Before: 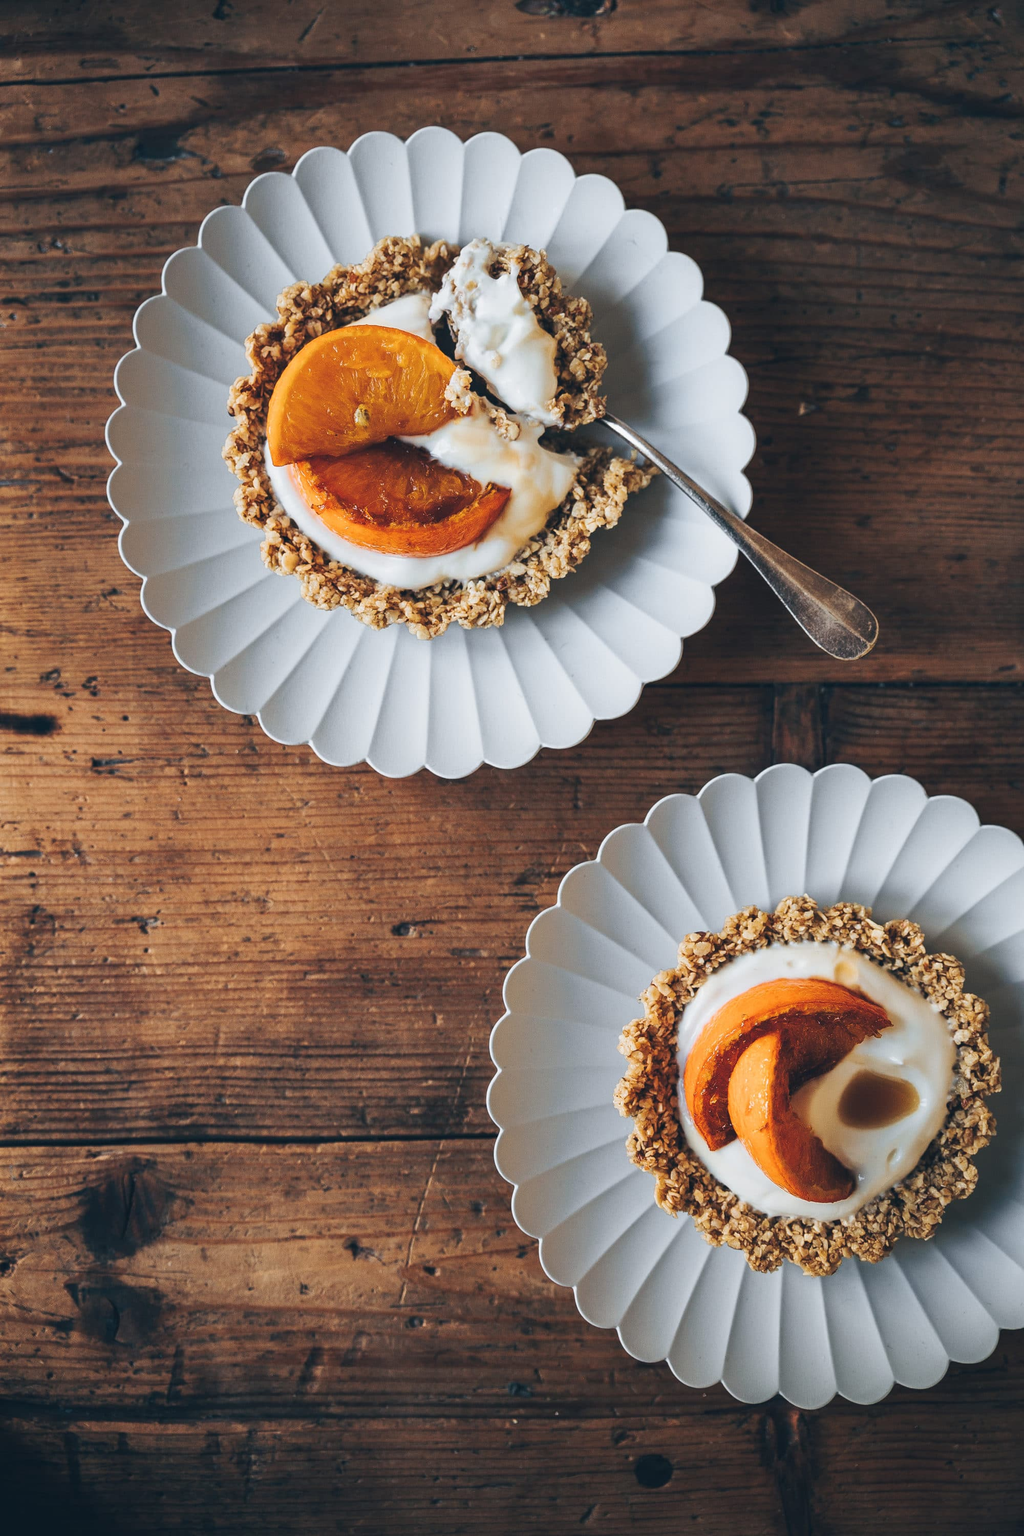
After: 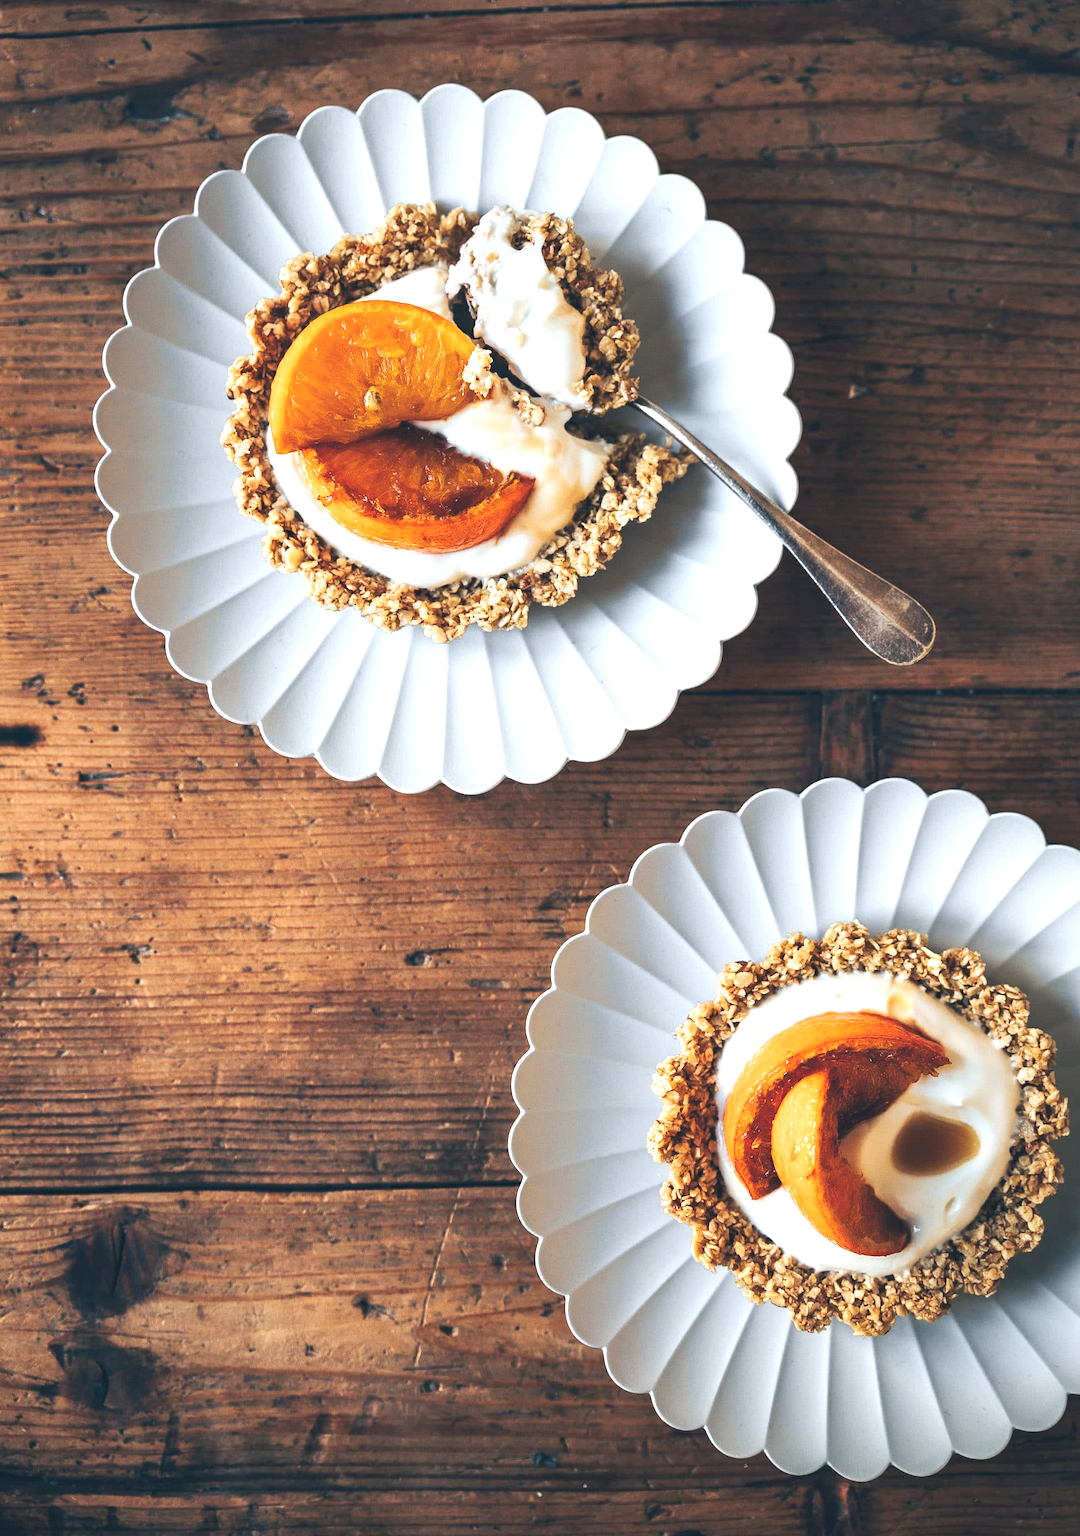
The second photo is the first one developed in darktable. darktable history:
exposure: black level correction 0, exposure 0.7 EV, compensate exposure bias true, compensate highlight preservation false
crop: left 1.964%, top 3.251%, right 1.122%, bottom 4.933%
